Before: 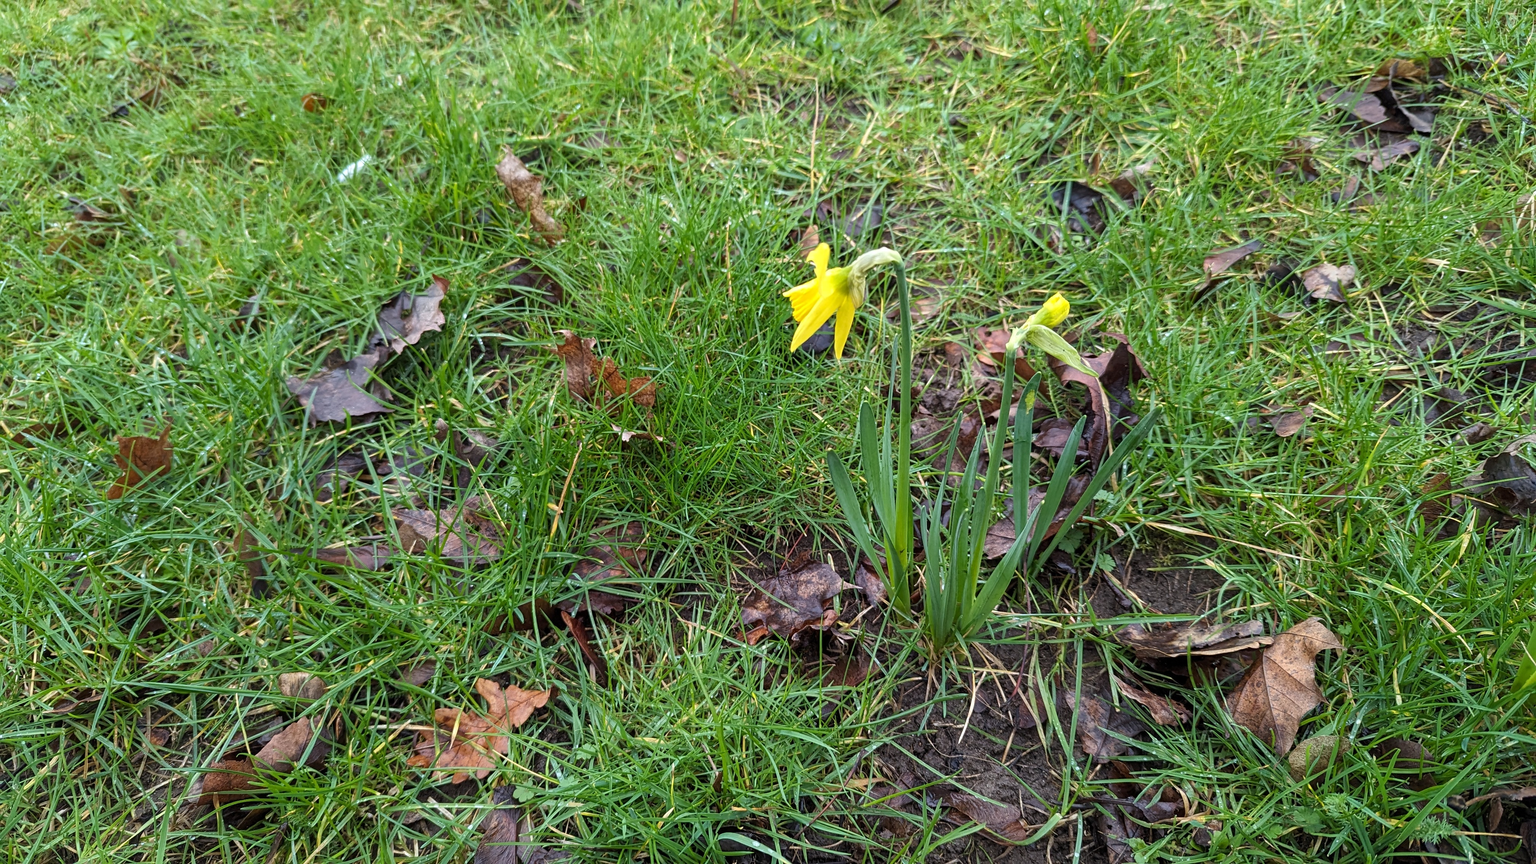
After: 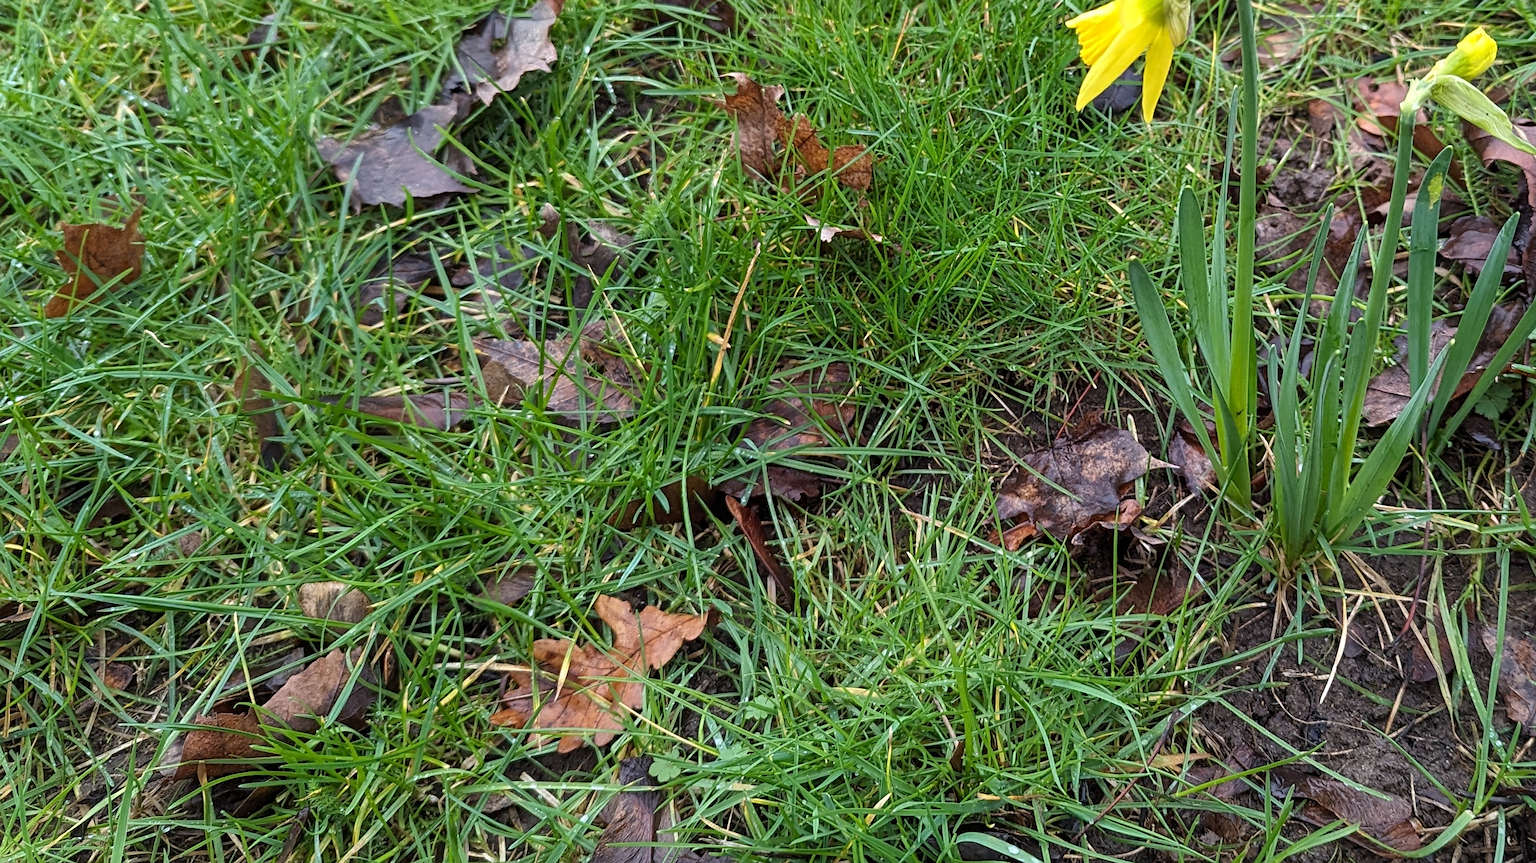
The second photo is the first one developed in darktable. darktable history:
sharpen: amount 0.2
white balance: emerald 1
crop and rotate: angle -0.82°, left 3.85%, top 31.828%, right 27.992%
